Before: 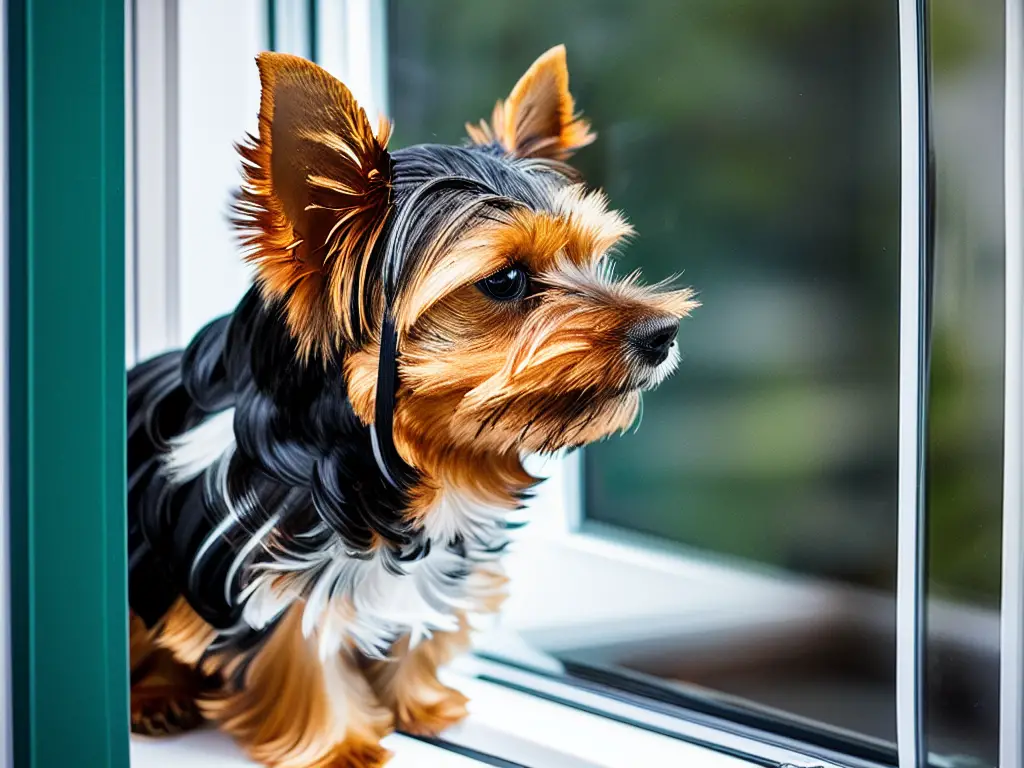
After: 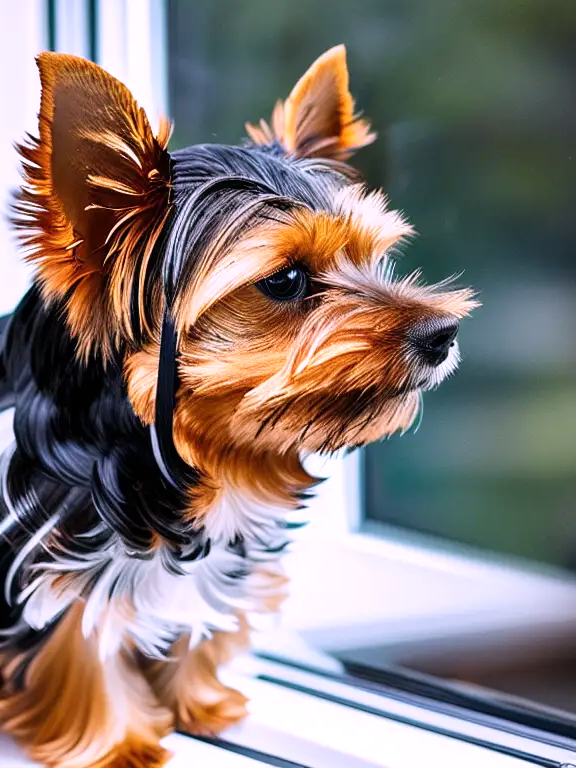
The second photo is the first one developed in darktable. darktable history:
white balance: red 1.066, blue 1.119
crop: left 21.496%, right 22.254%
